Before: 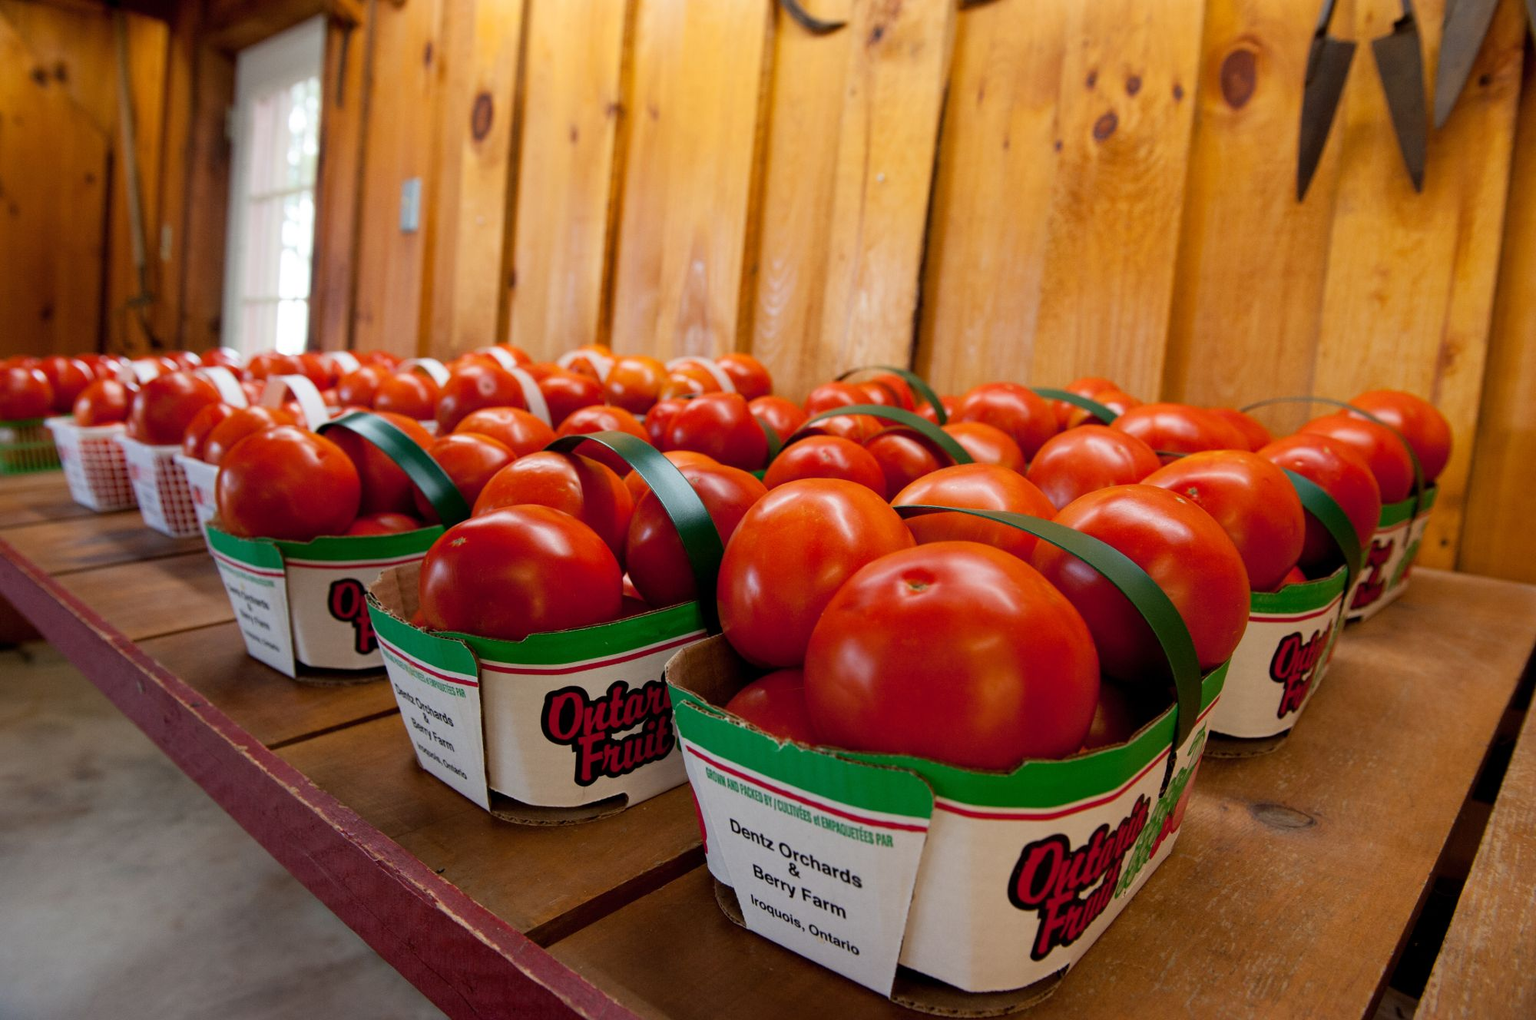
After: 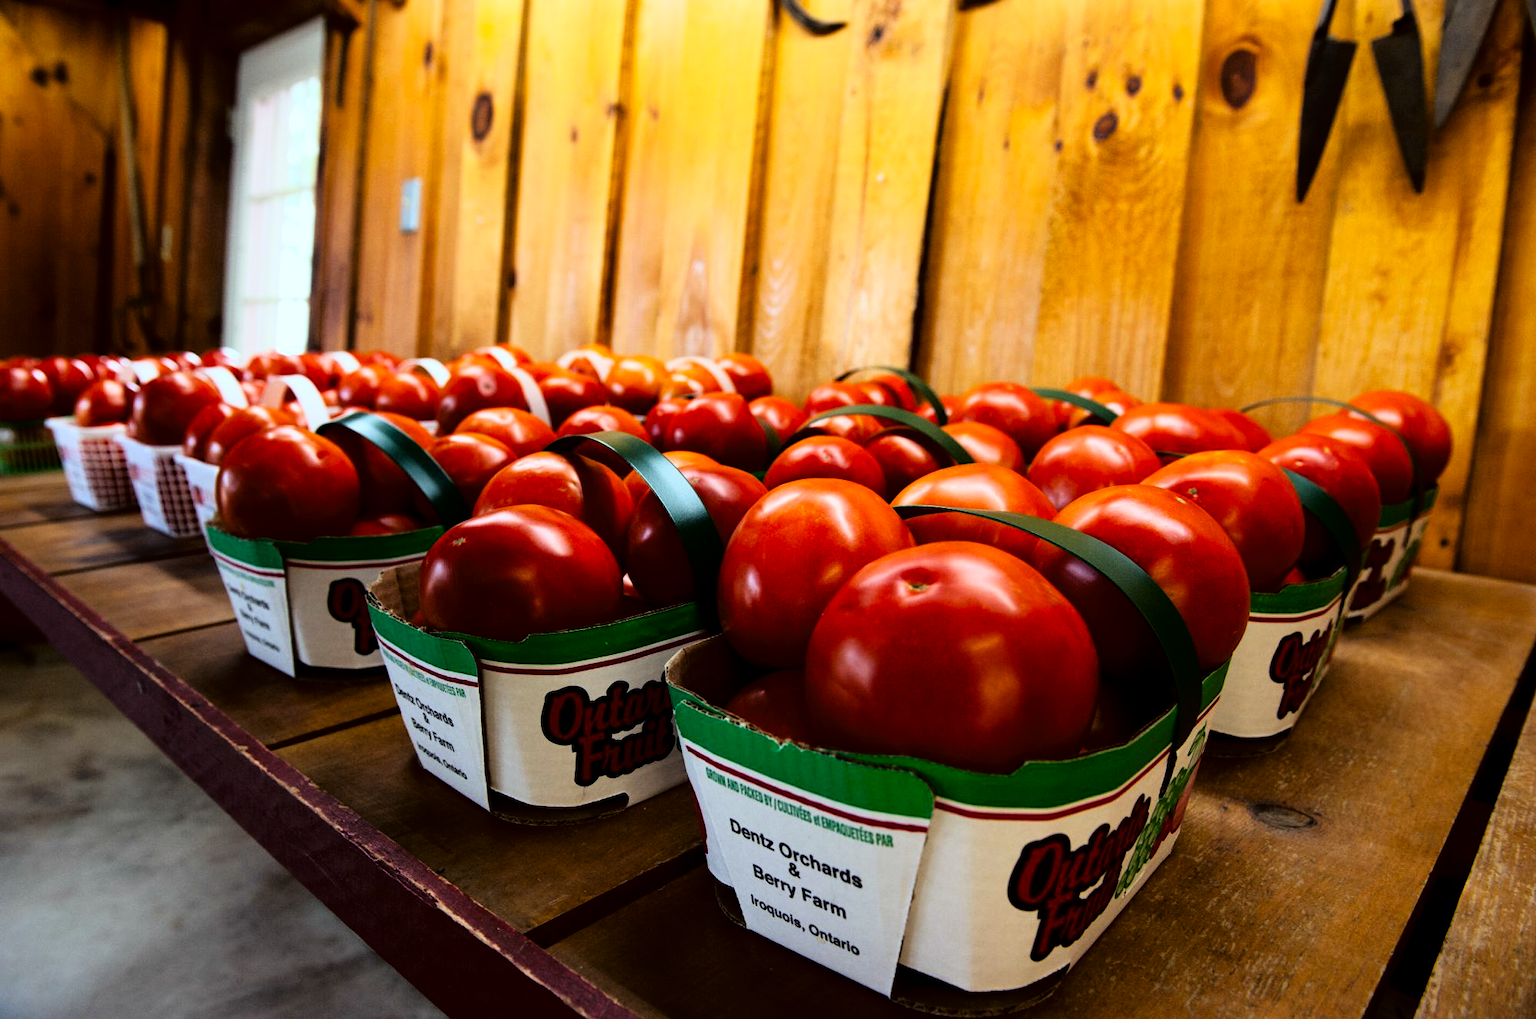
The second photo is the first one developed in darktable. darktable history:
tone curve: curves: ch0 [(0, 0) (0.153, 0.056) (1, 1)], color space Lab, linked channels, preserve colors none
white balance: red 0.954, blue 1.079
color correction: highlights a* -4.28, highlights b* 6.53
contrast brightness saturation: contrast 0.12, brightness -0.12, saturation 0.2
base curve: curves: ch0 [(0, 0) (0.028, 0.03) (0.121, 0.232) (0.46, 0.748) (0.859, 0.968) (1, 1)]
